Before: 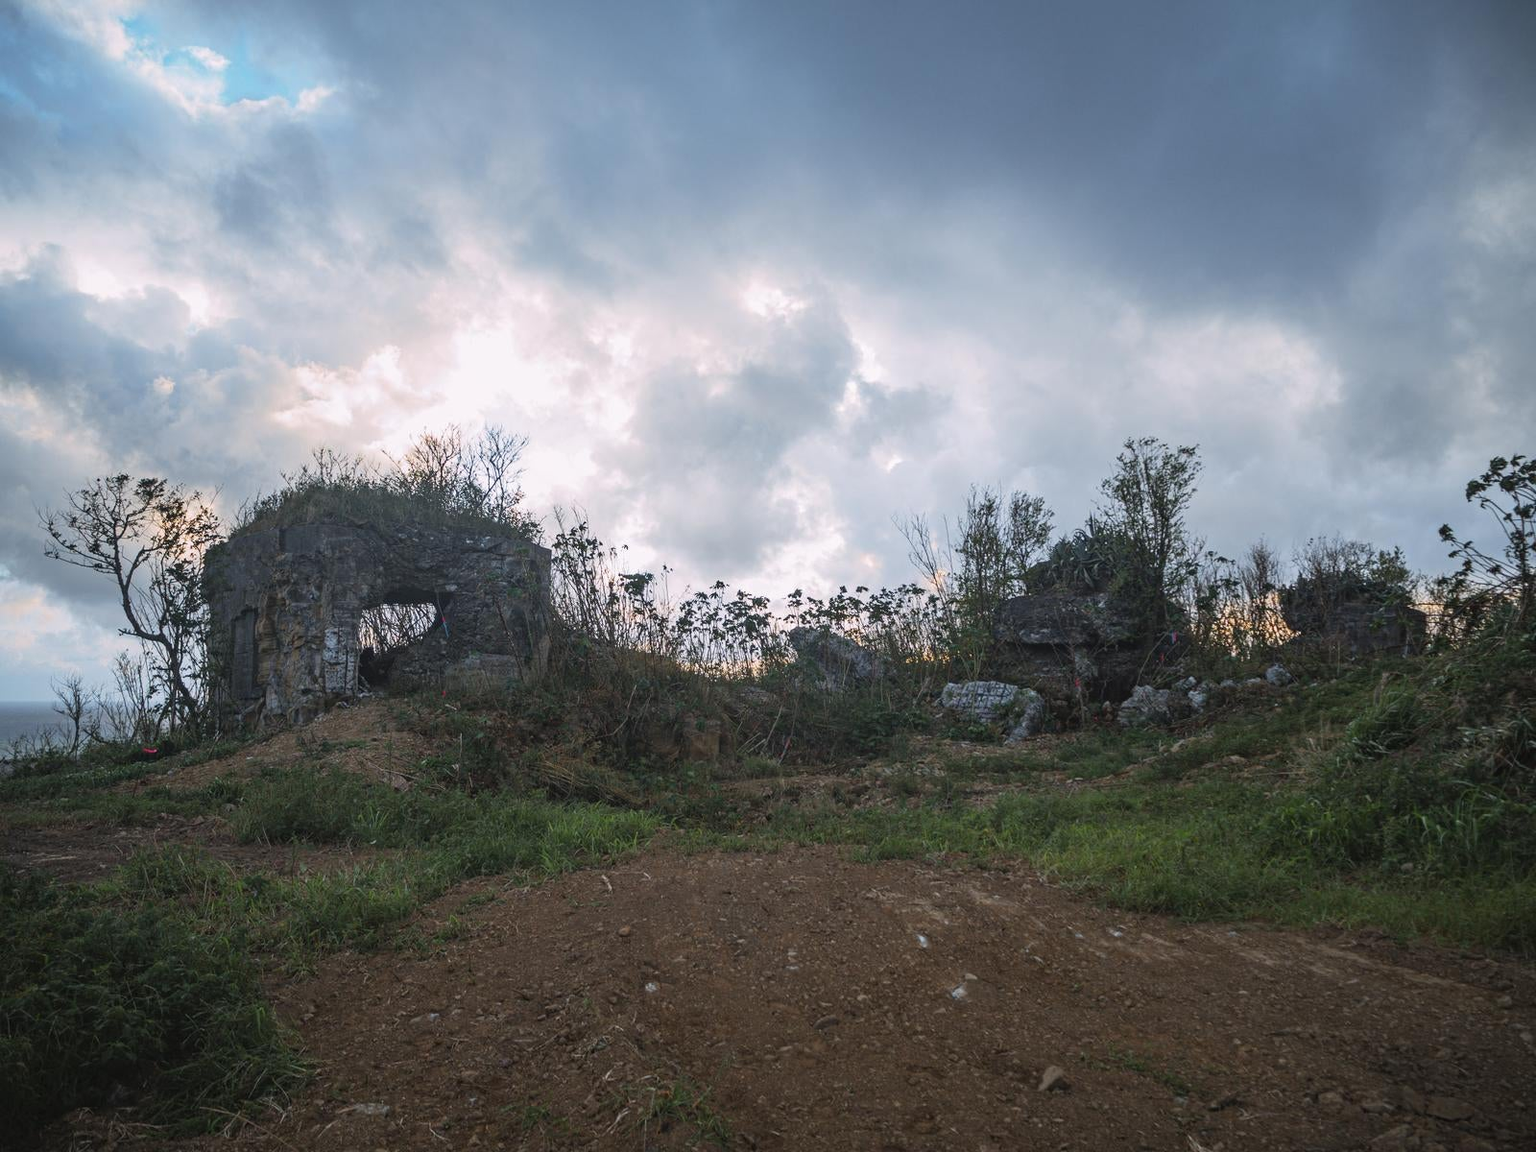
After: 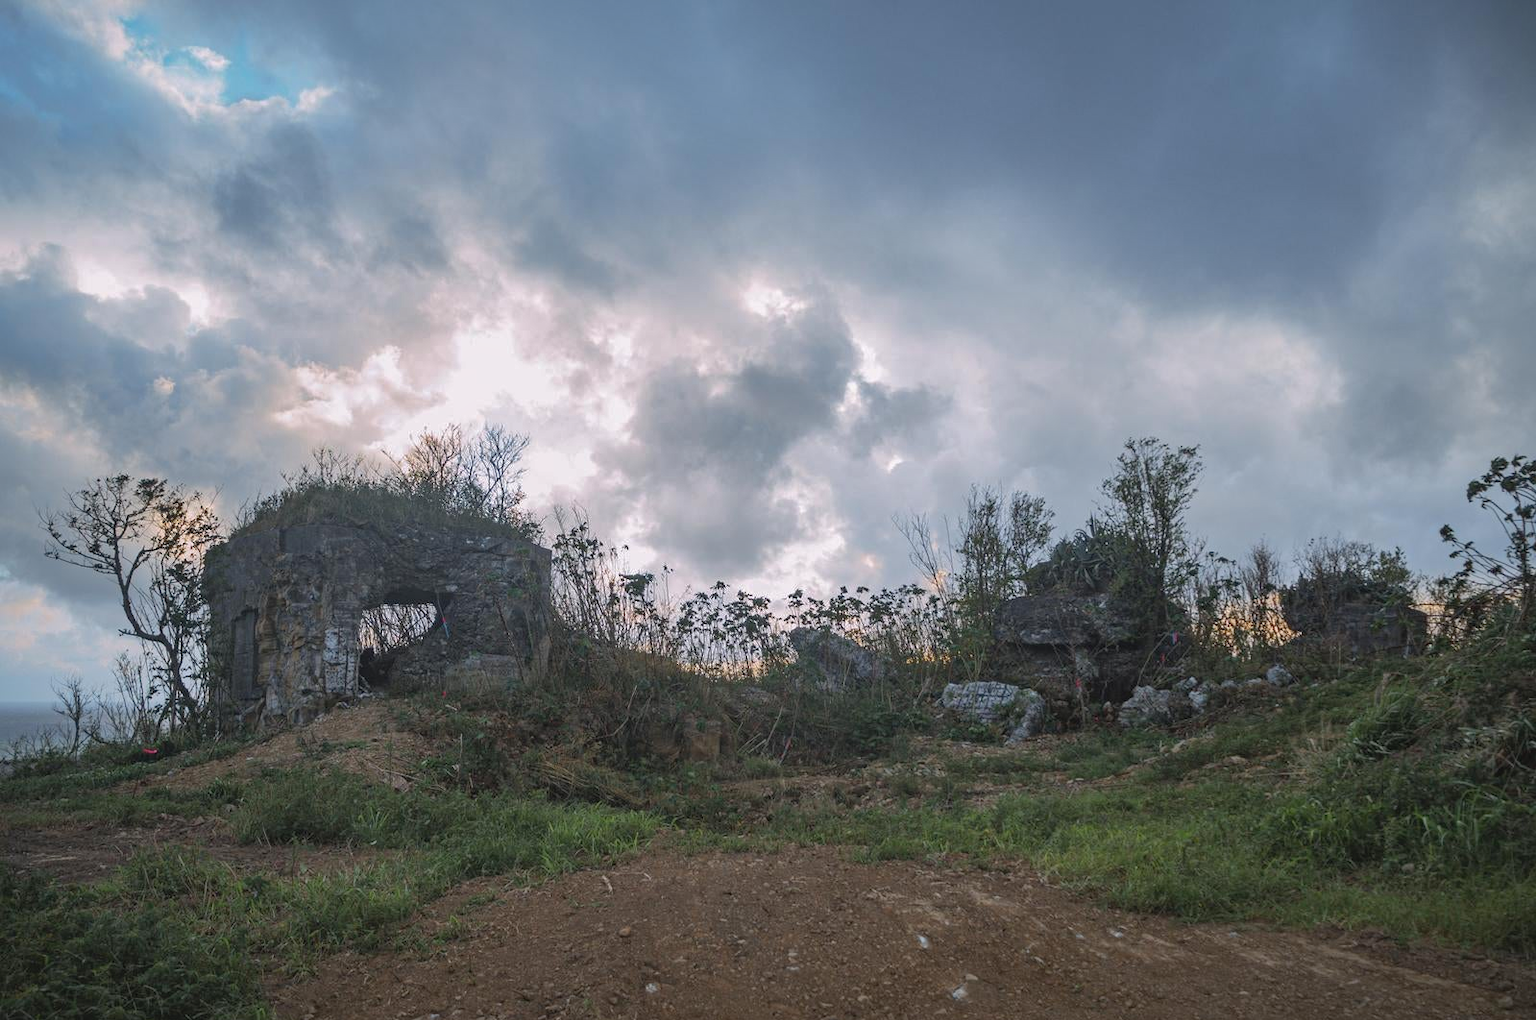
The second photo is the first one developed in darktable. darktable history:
shadows and highlights: shadows 40.08, highlights -59.96
exposure: compensate exposure bias true, compensate highlight preservation false
crop and rotate: top 0%, bottom 11.444%
